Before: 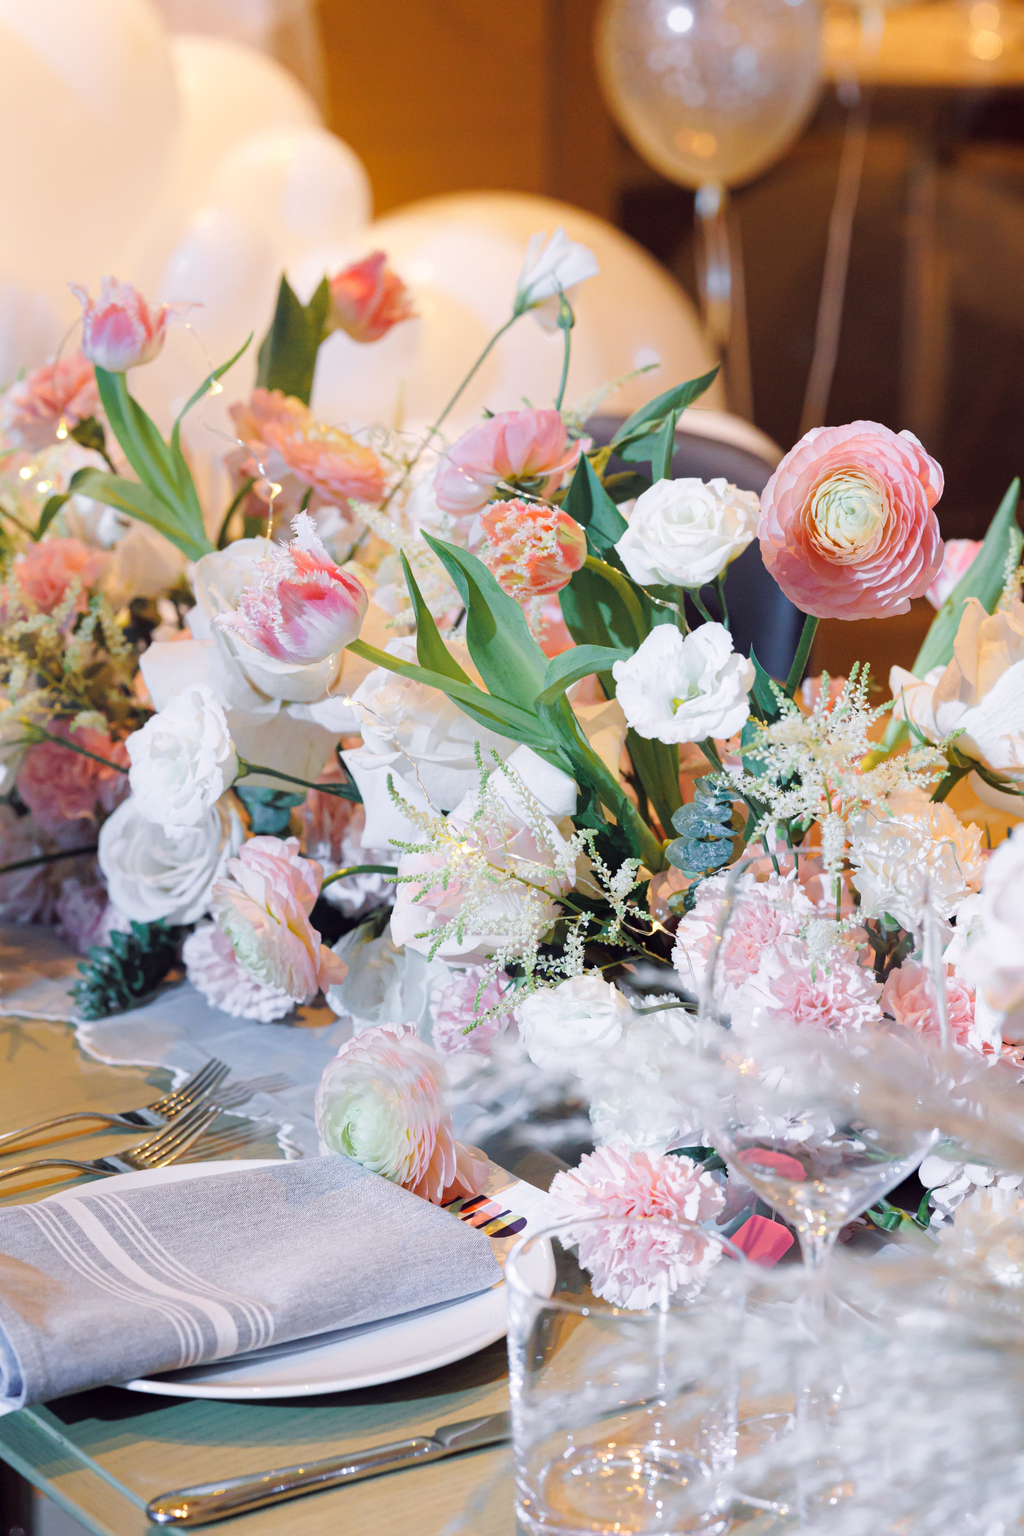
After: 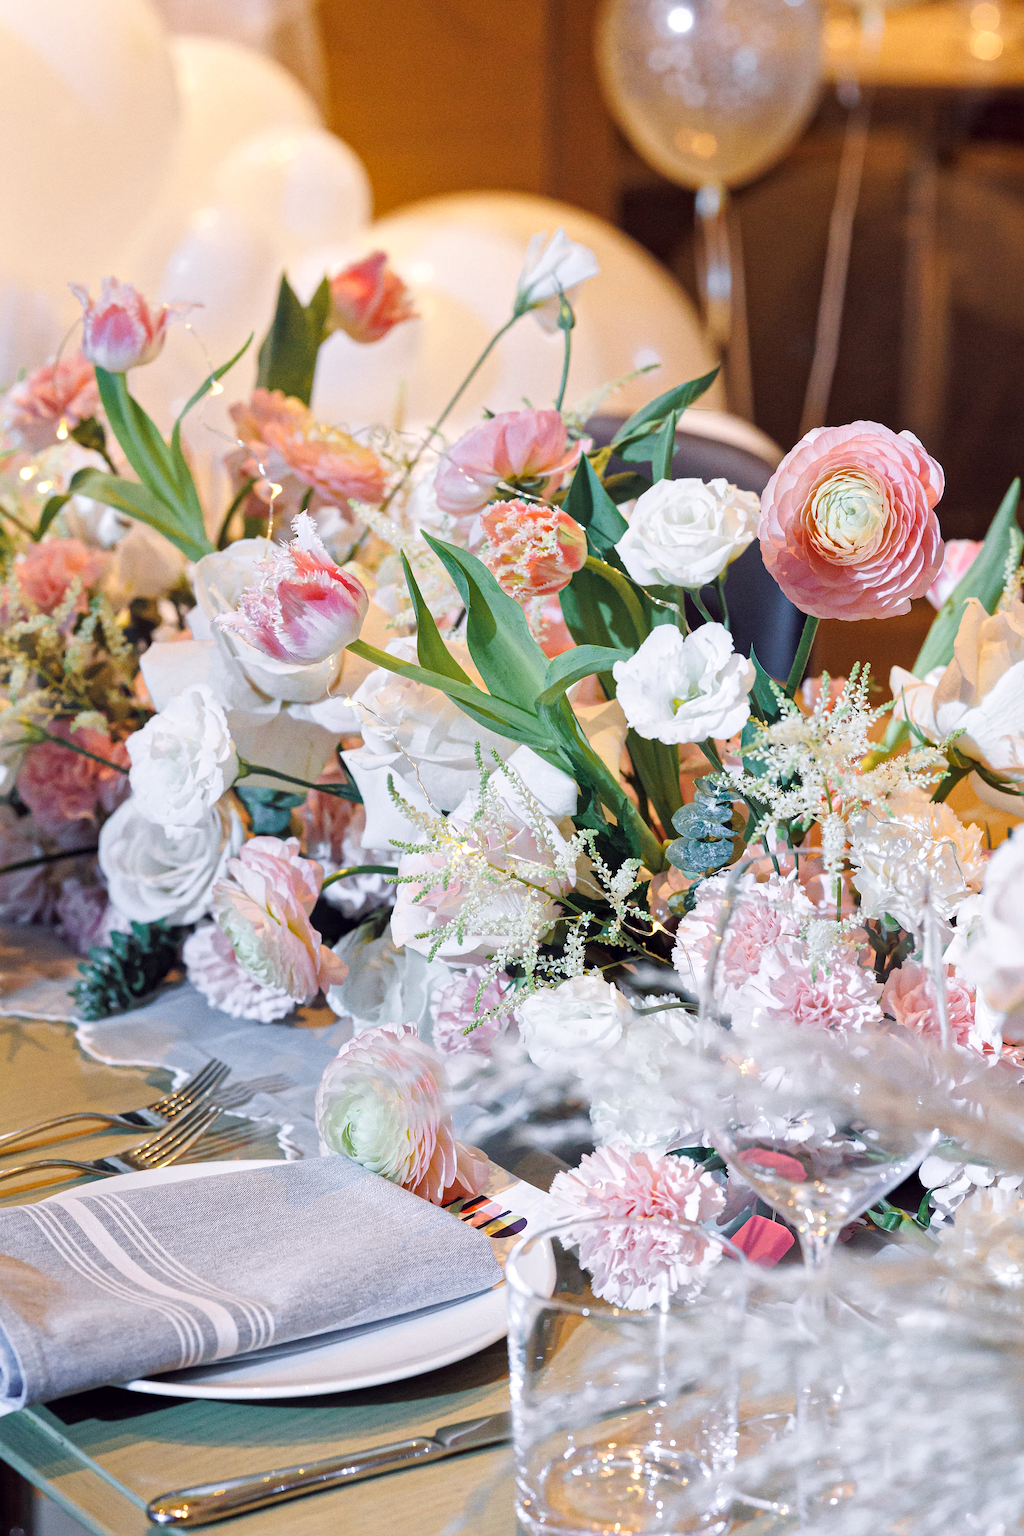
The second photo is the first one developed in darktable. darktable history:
tone equalizer: on, module defaults
sharpen: on, module defaults
grain: coarseness 0.09 ISO
local contrast: mode bilateral grid, contrast 20, coarseness 50, detail 140%, midtone range 0.2
